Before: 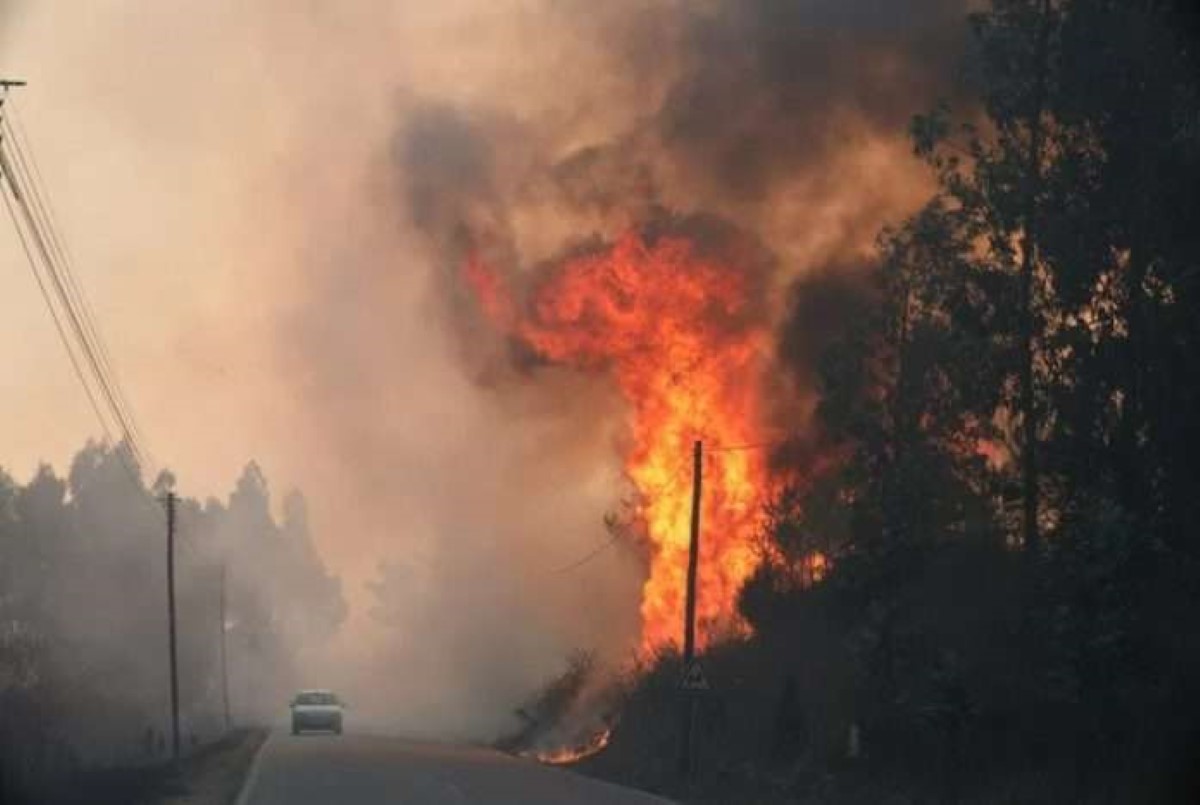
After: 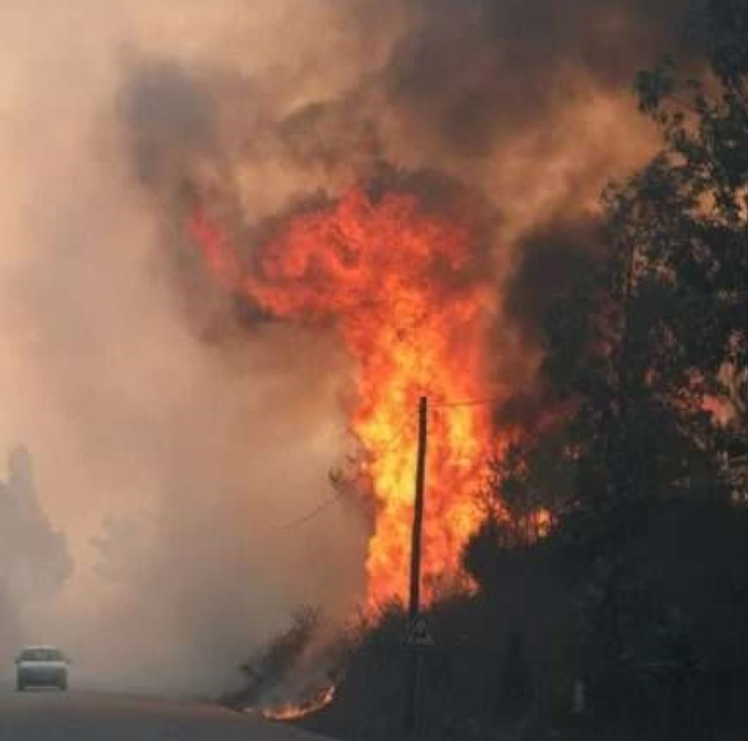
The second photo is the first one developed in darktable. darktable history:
crop and rotate: left 22.918%, top 5.629%, right 14.711%, bottom 2.247%
exposure: compensate highlight preservation false
